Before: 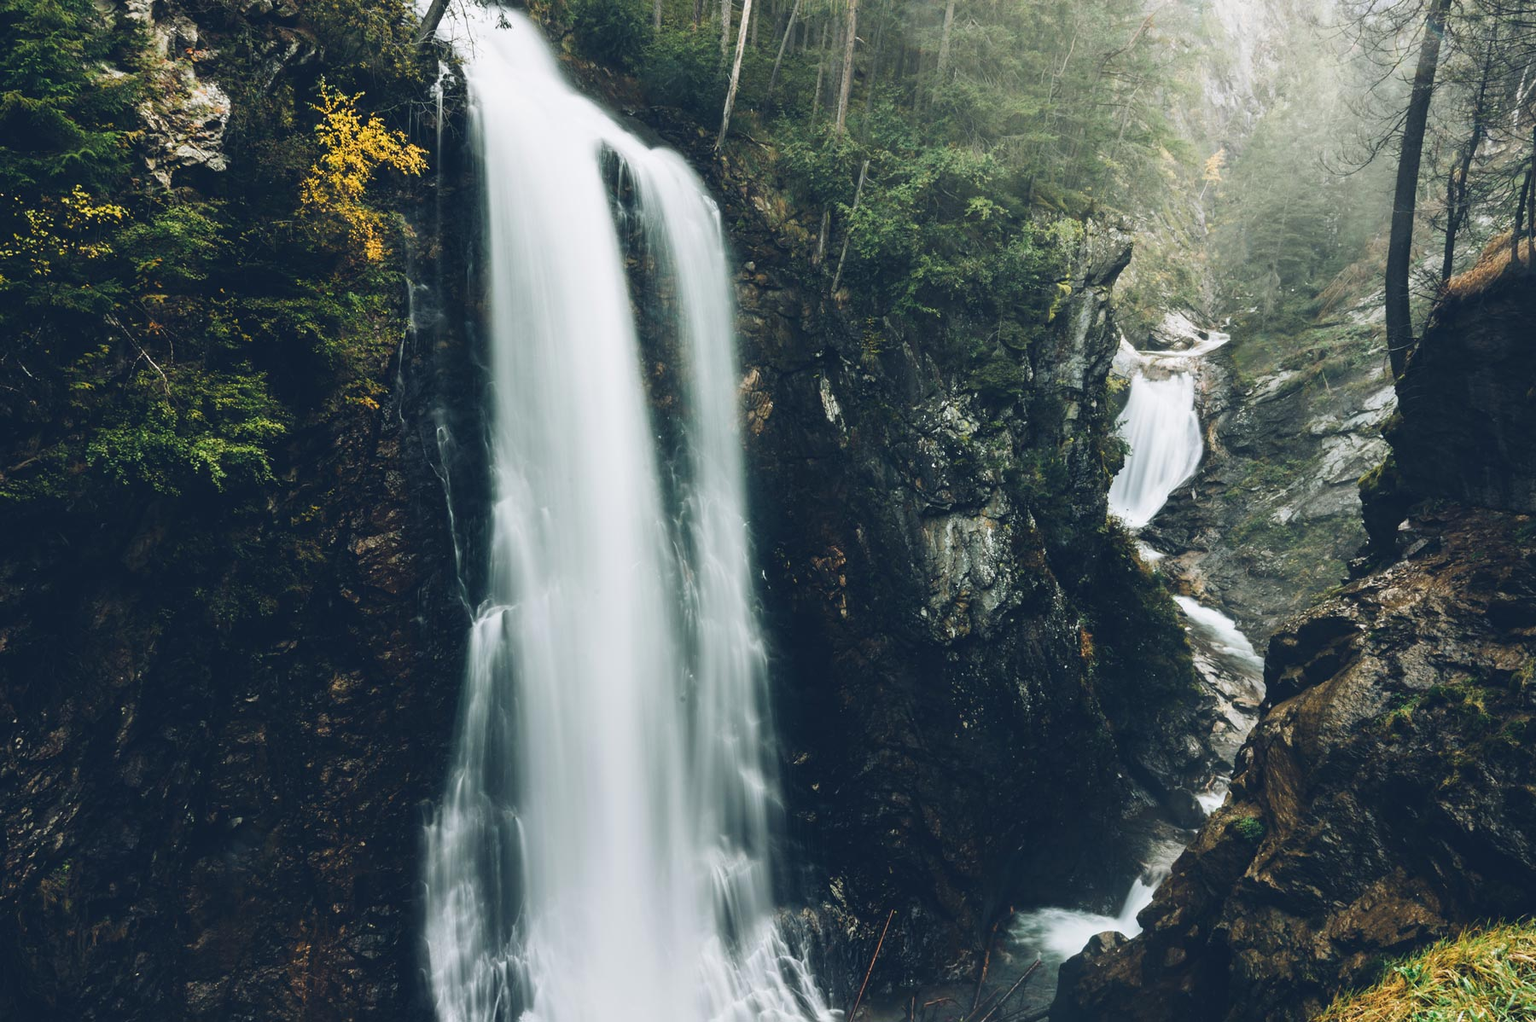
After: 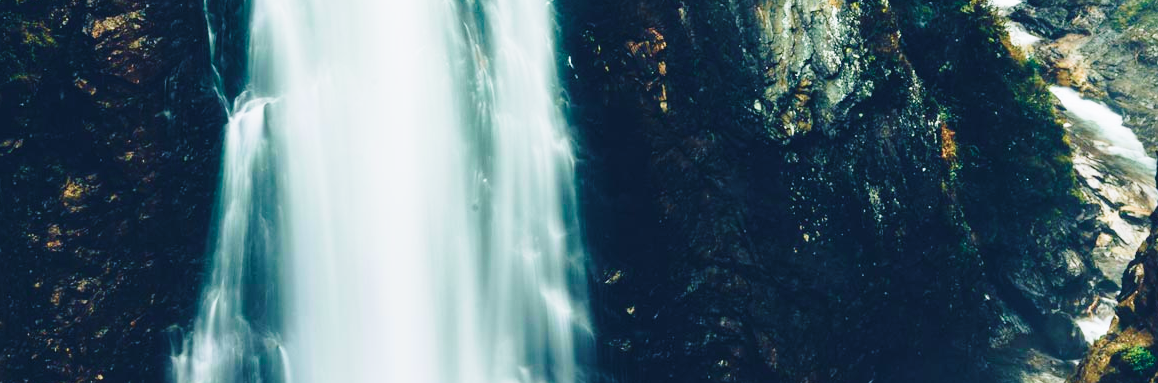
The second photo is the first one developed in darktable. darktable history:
base curve: curves: ch0 [(0, 0) (0.028, 0.03) (0.121, 0.232) (0.46, 0.748) (0.859, 0.968) (1, 1)], preserve colors none
crop: left 18.091%, top 51.13%, right 17.525%, bottom 16.85%
velvia: strength 56%
